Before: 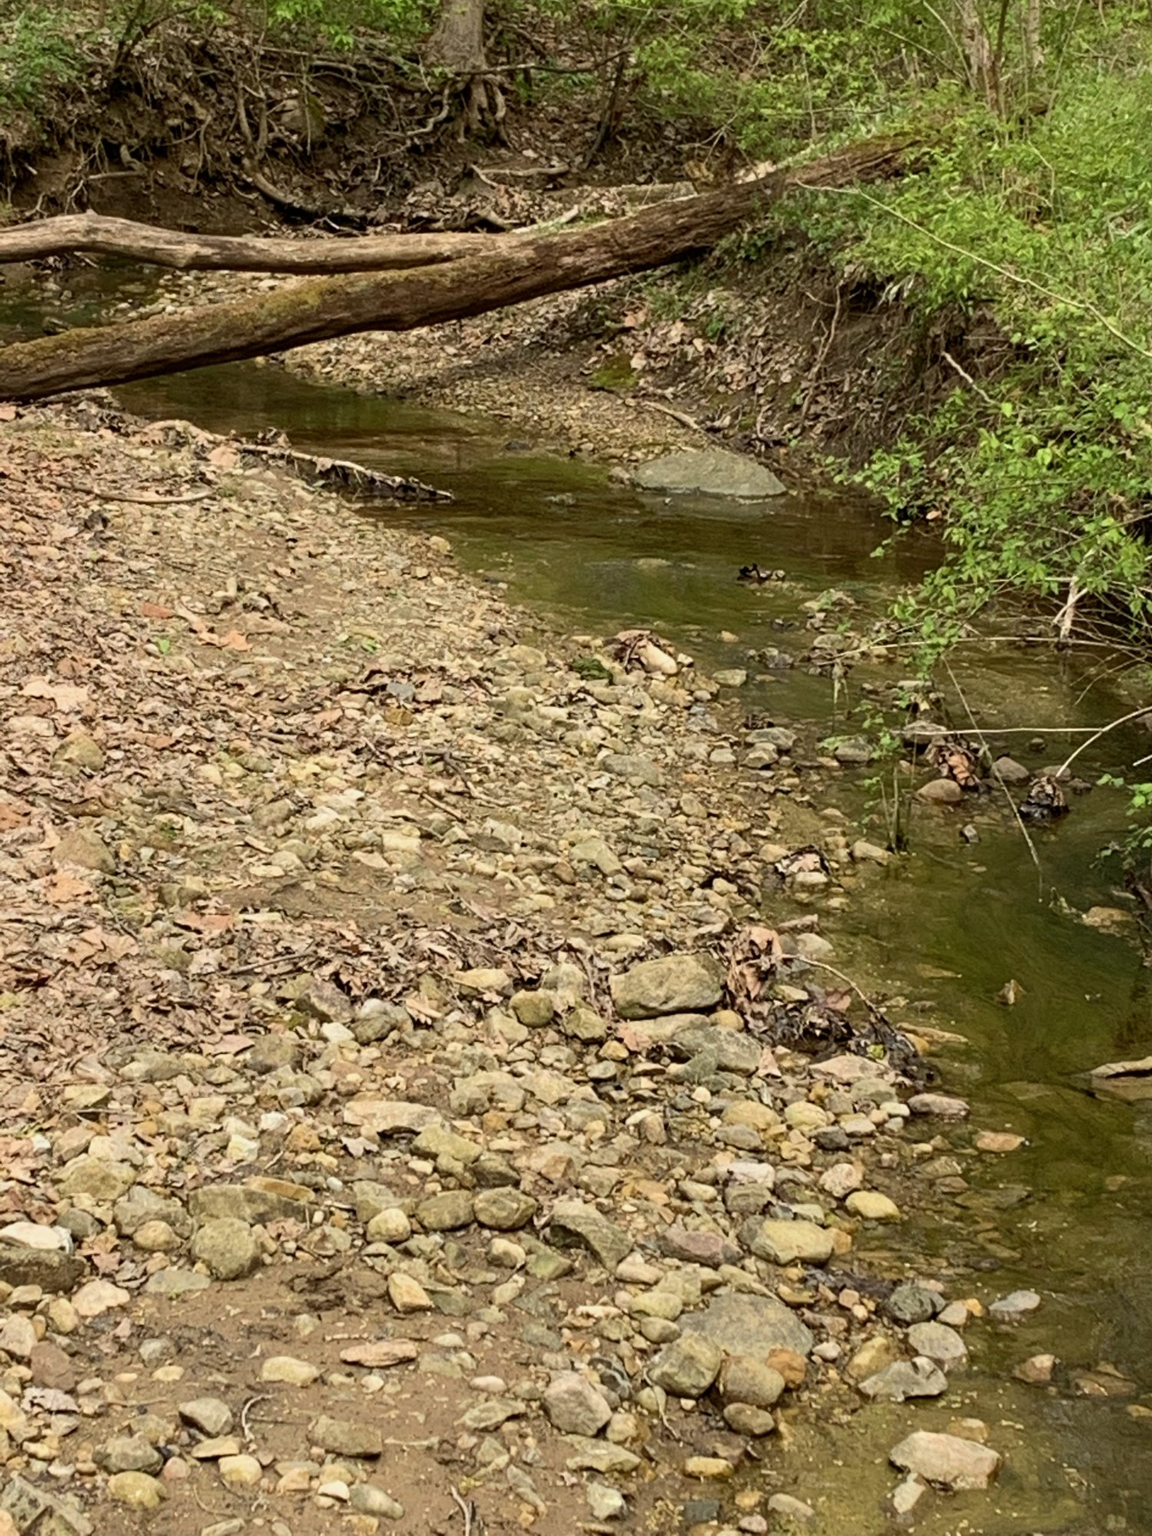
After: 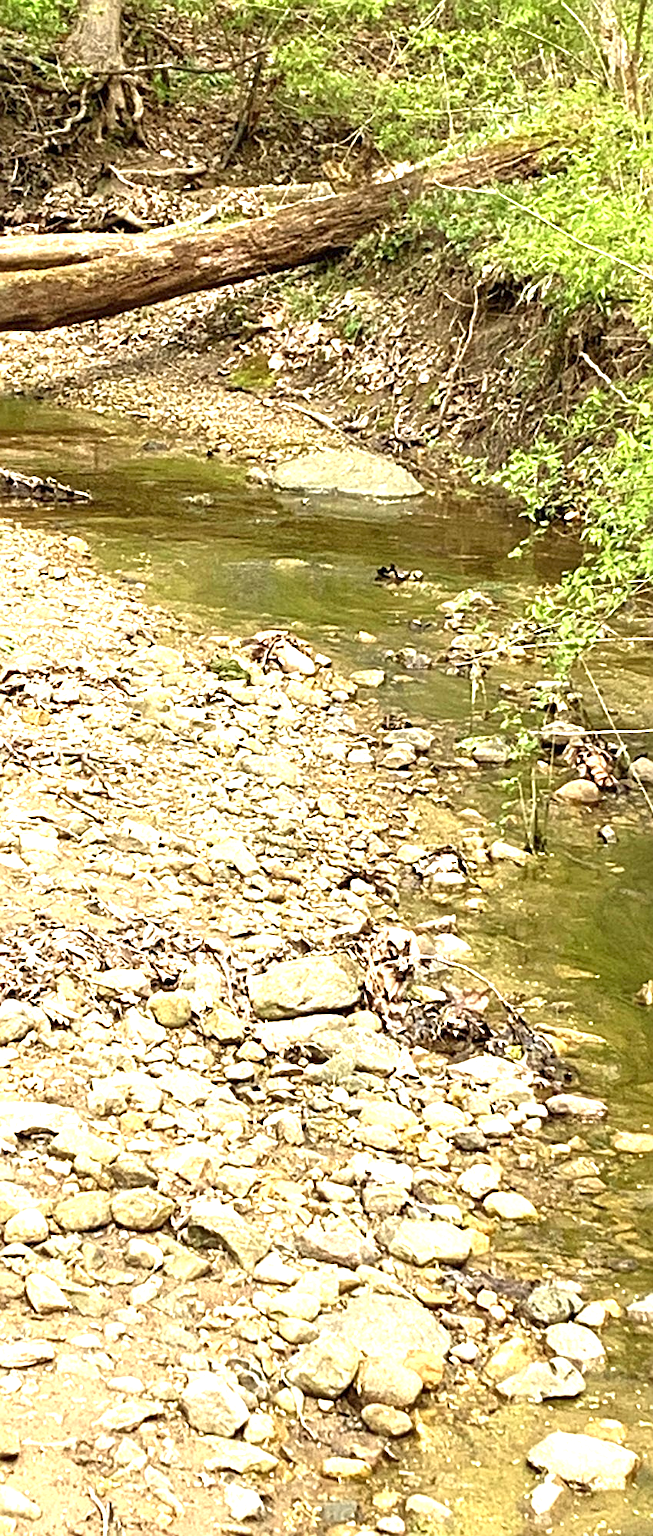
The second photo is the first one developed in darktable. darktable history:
crop: left 31.517%, top 0.005%, right 11.784%
sharpen: on, module defaults
exposure: black level correction 0, exposure 1.74 EV, compensate highlight preservation false
